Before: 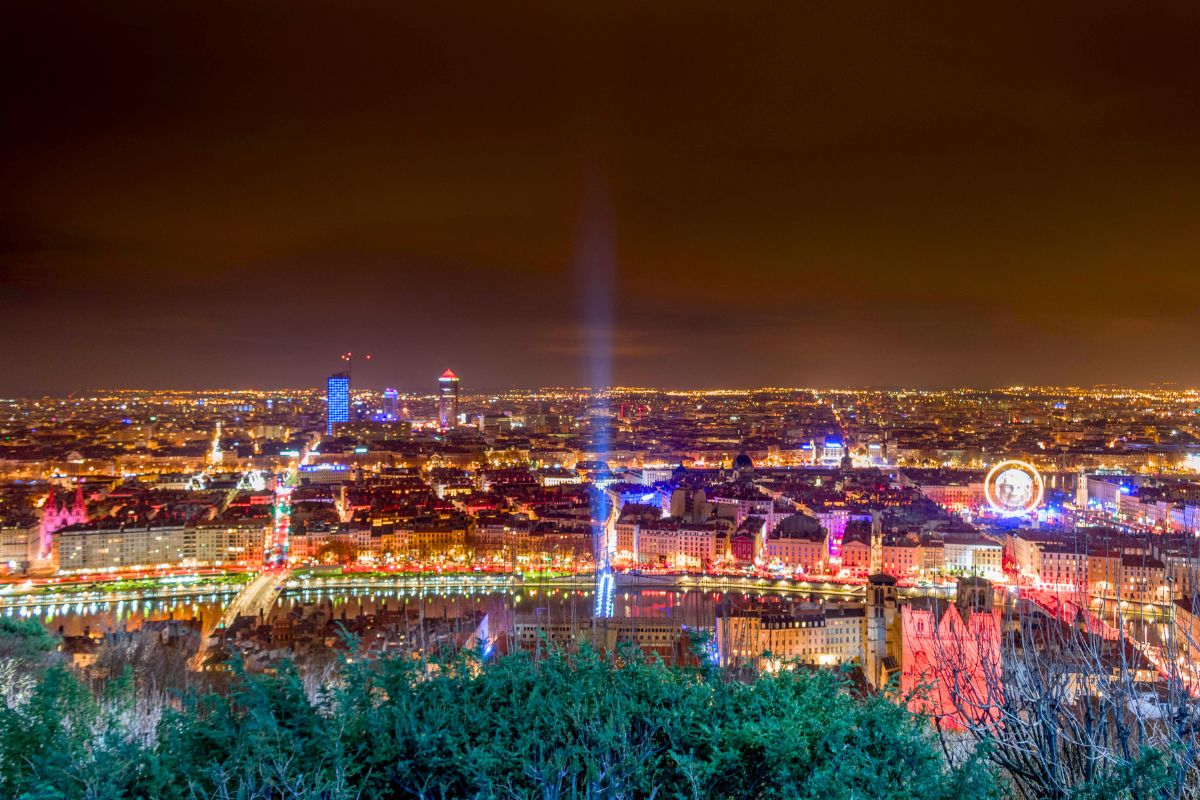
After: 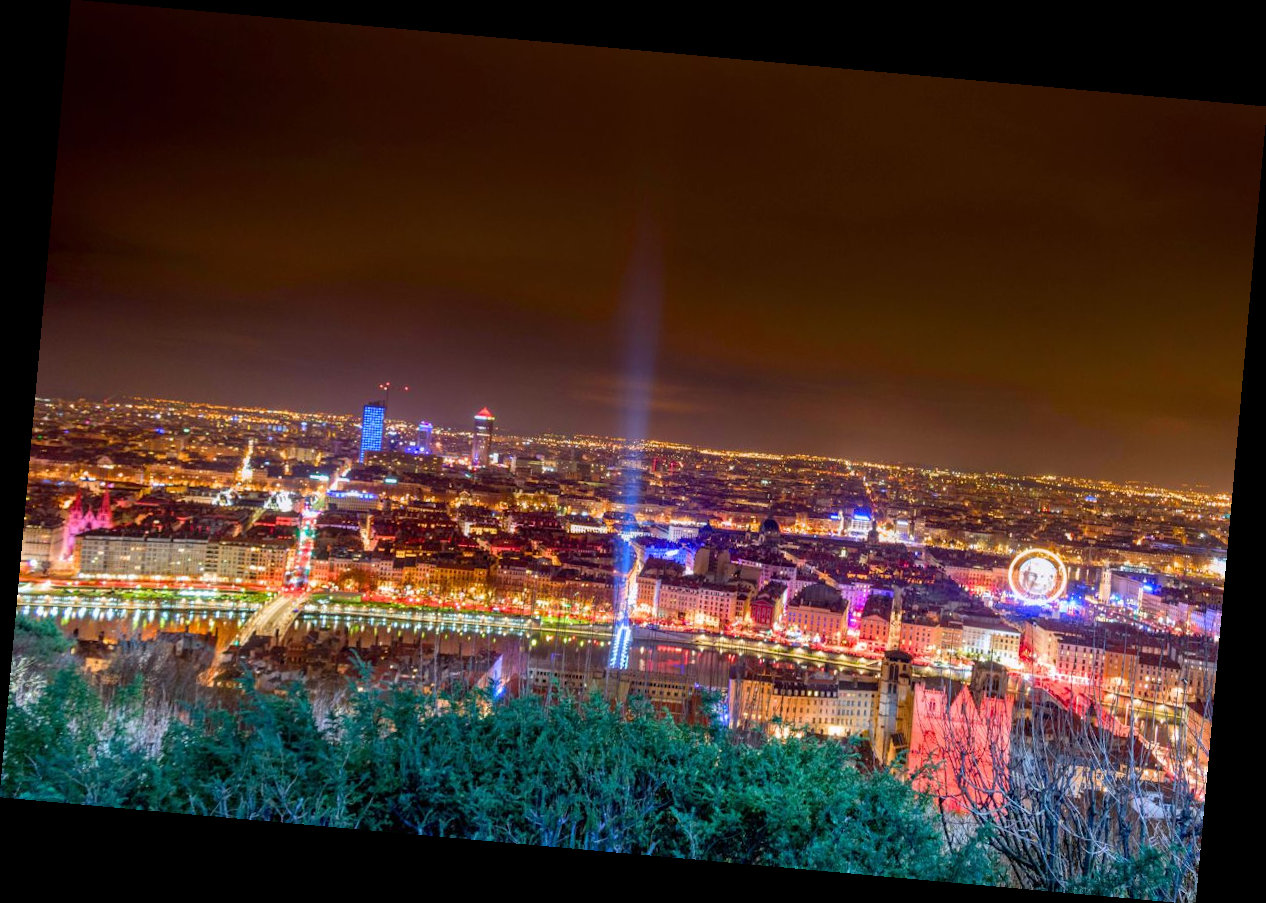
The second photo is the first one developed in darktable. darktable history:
white balance: red 1.004, blue 1.024
rotate and perspective: rotation 5.12°, automatic cropping off
